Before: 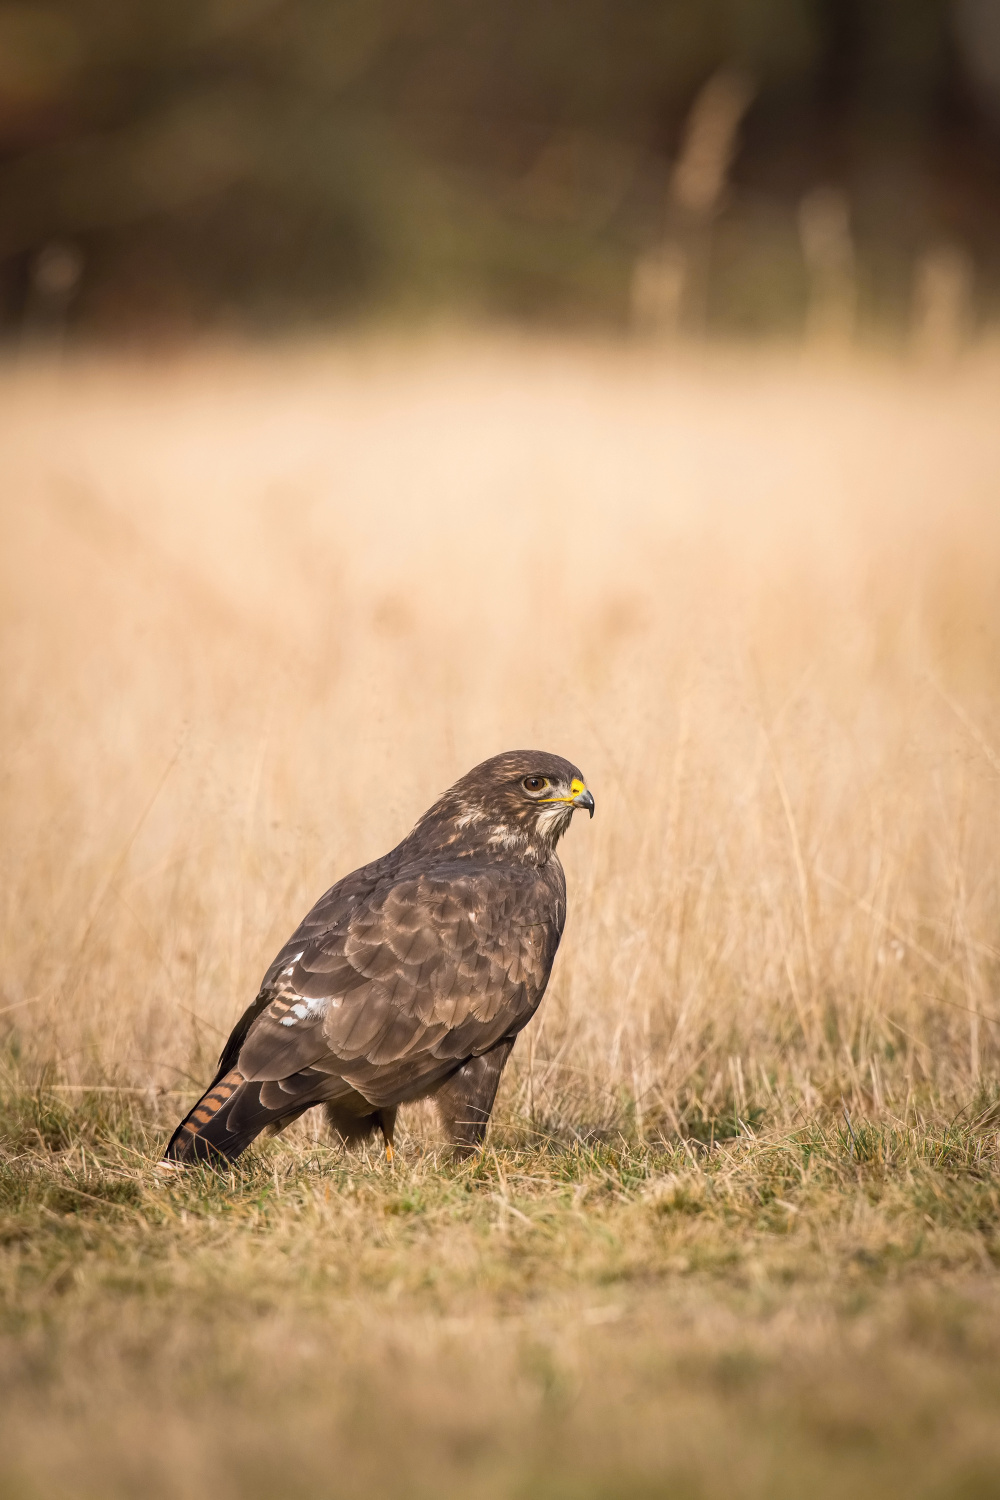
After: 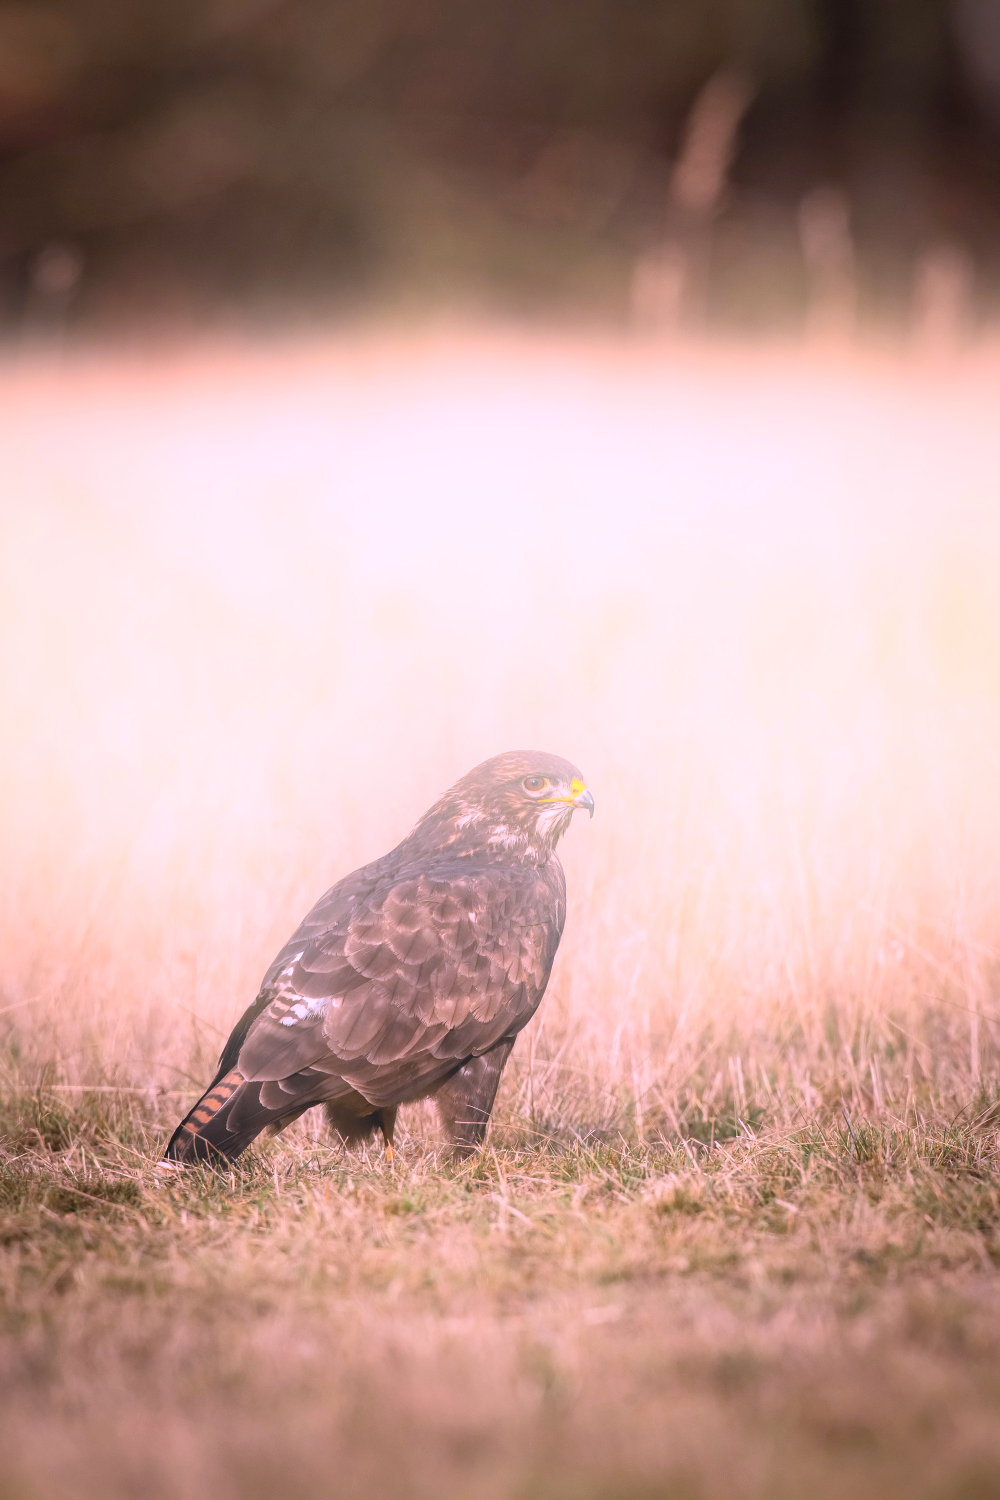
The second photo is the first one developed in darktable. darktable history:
color correction: highlights a* 15.46, highlights b* -20.56
bloom: threshold 82.5%, strength 16.25%
